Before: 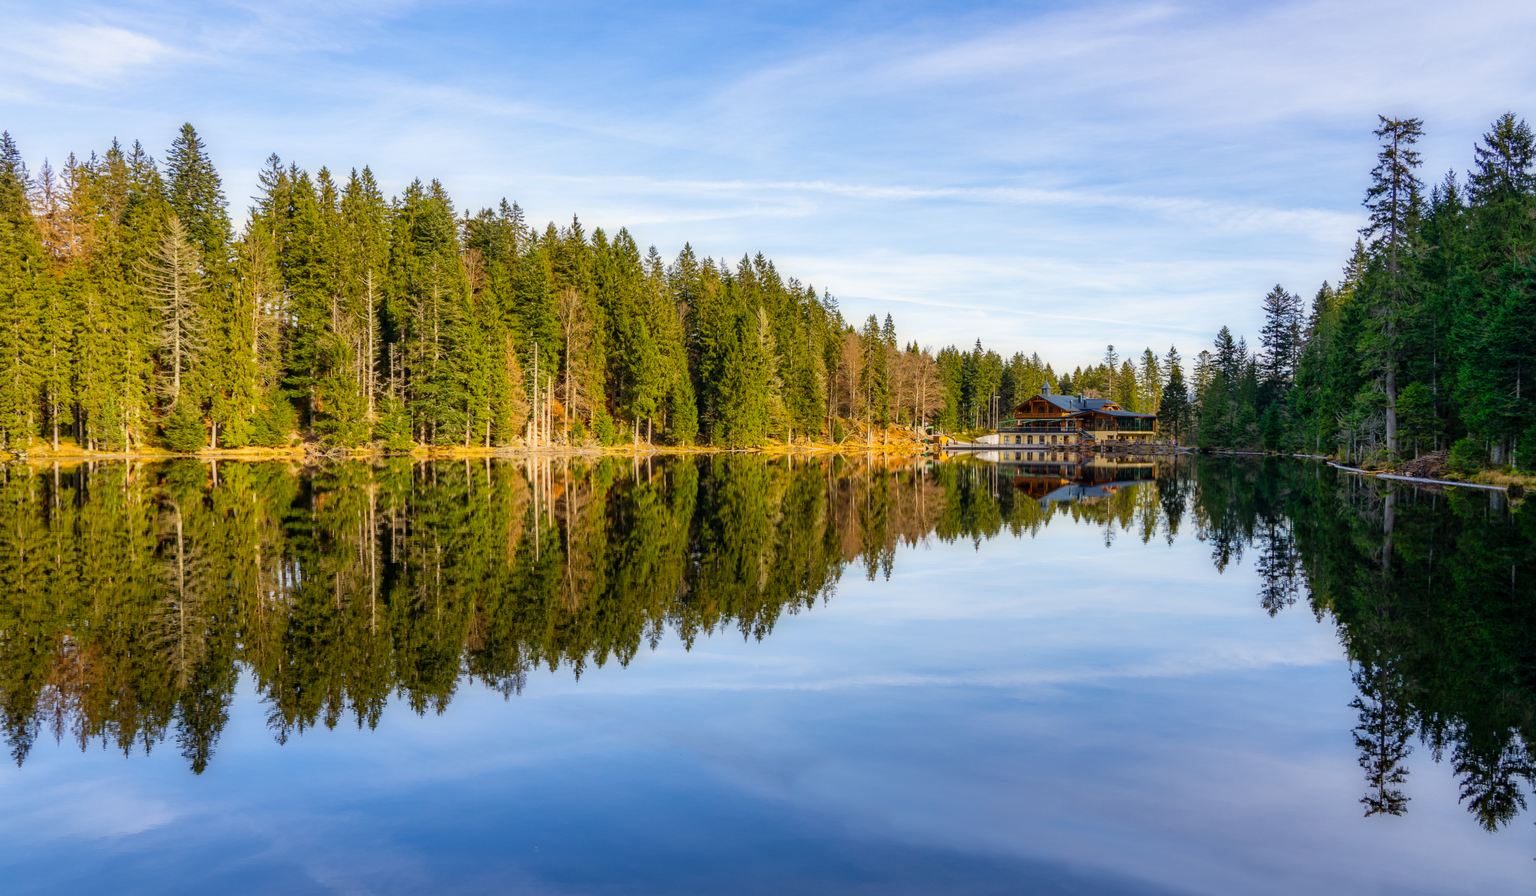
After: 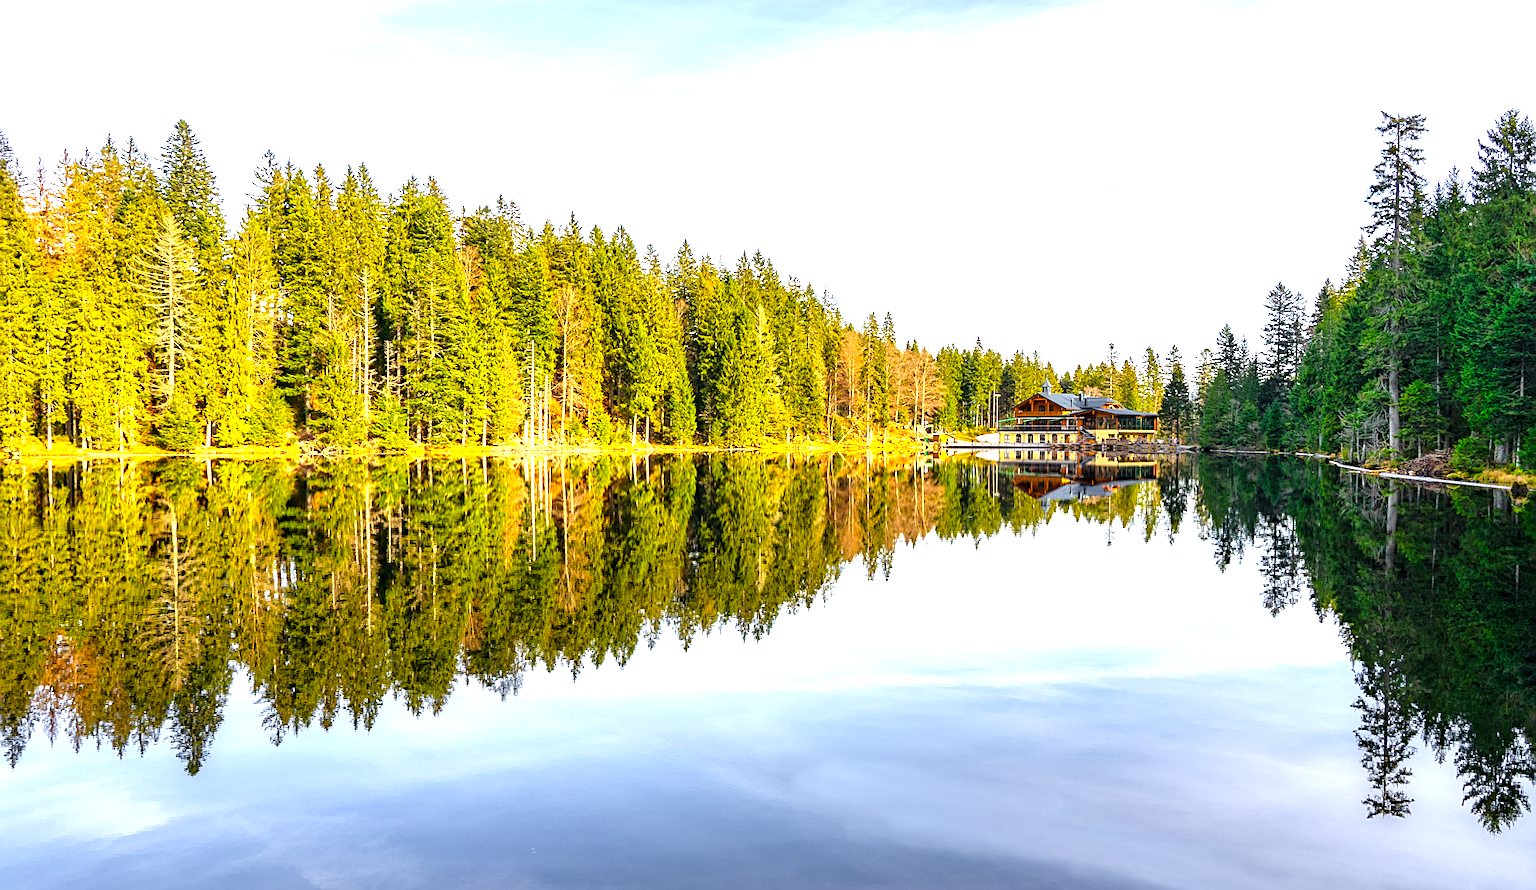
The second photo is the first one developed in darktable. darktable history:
exposure: black level correction 0, exposure 1.438 EV, compensate exposure bias true, compensate highlight preservation false
sharpen: on, module defaults
color zones: curves: ch1 [(0.25, 0.61) (0.75, 0.248)]
haze removal: compatibility mode true, adaptive false
crop: left 0.486%, top 0.582%, right 0.198%, bottom 0.69%
